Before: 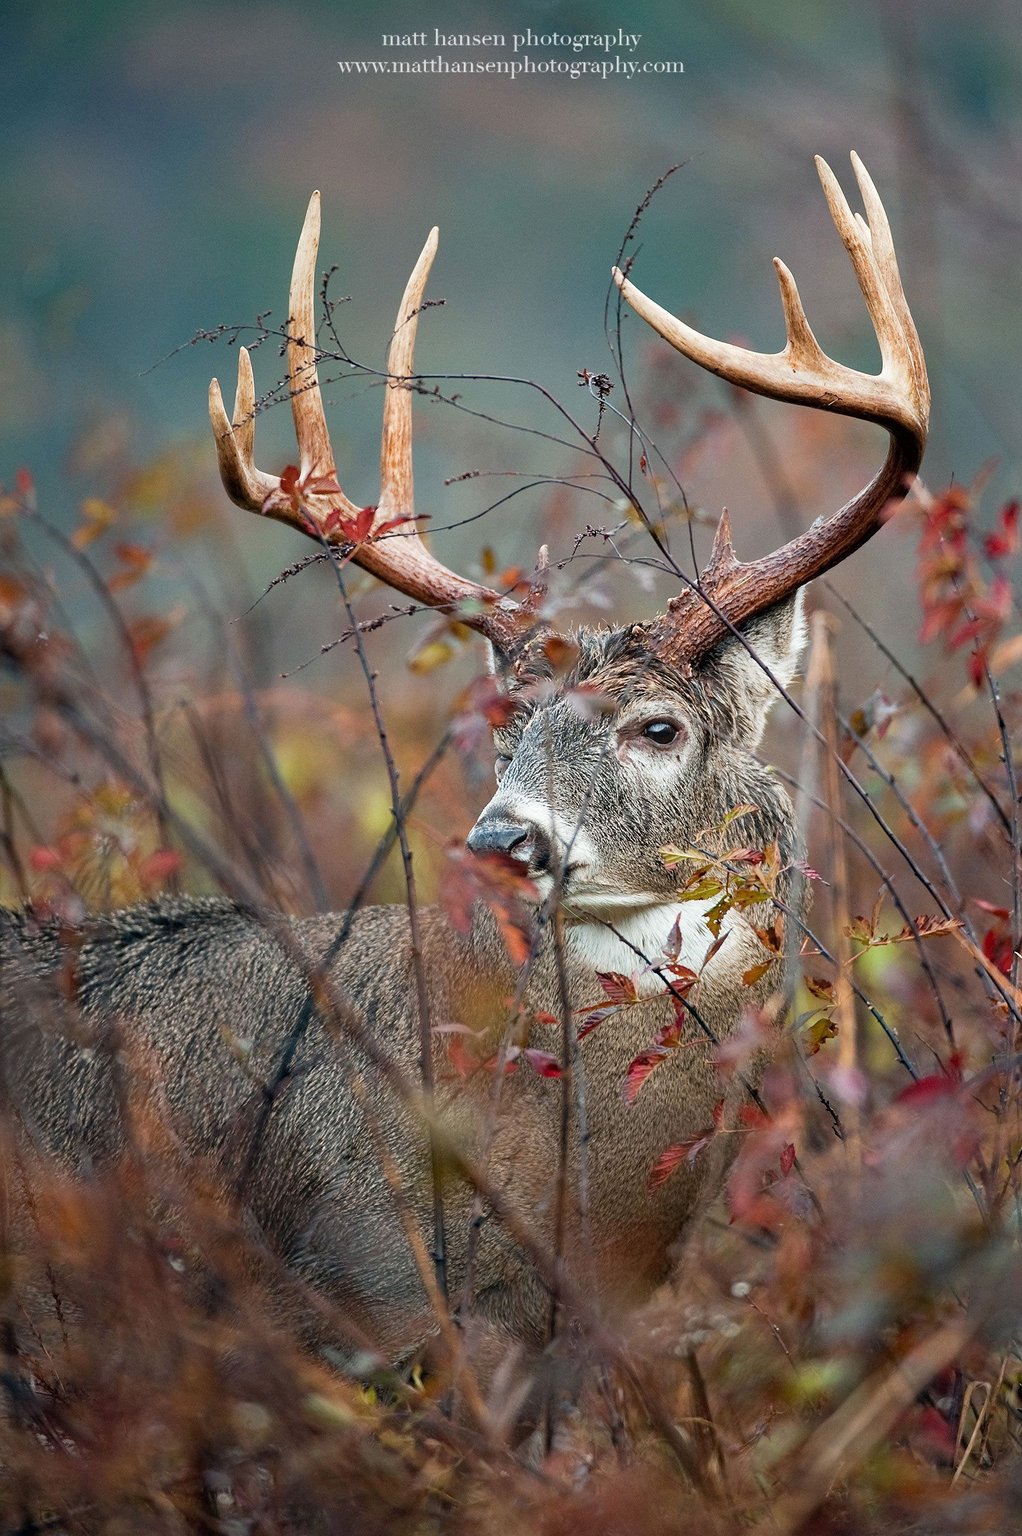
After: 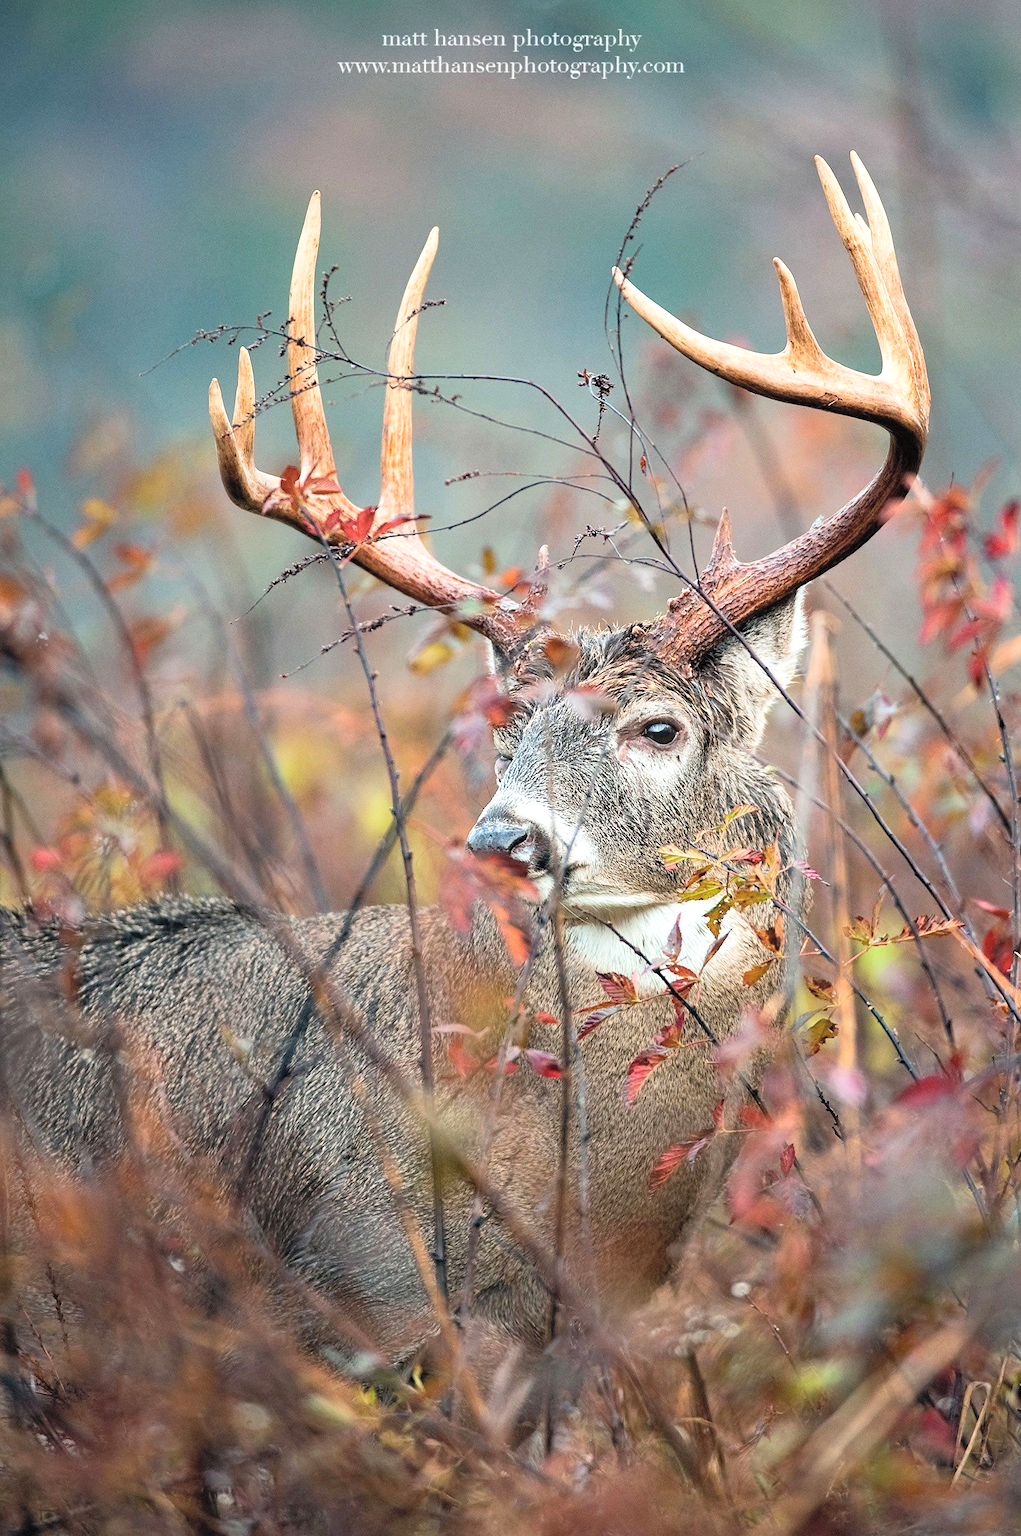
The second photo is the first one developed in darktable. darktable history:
contrast brightness saturation: contrast 0.096, brightness 0.292, saturation 0.139
tone equalizer: -8 EV -0.42 EV, -7 EV -0.382 EV, -6 EV -0.299 EV, -5 EV -0.261 EV, -3 EV 0.23 EV, -2 EV 0.35 EV, -1 EV 0.369 EV, +0 EV 0.432 EV, edges refinement/feathering 500, mask exposure compensation -1.57 EV, preserve details no
